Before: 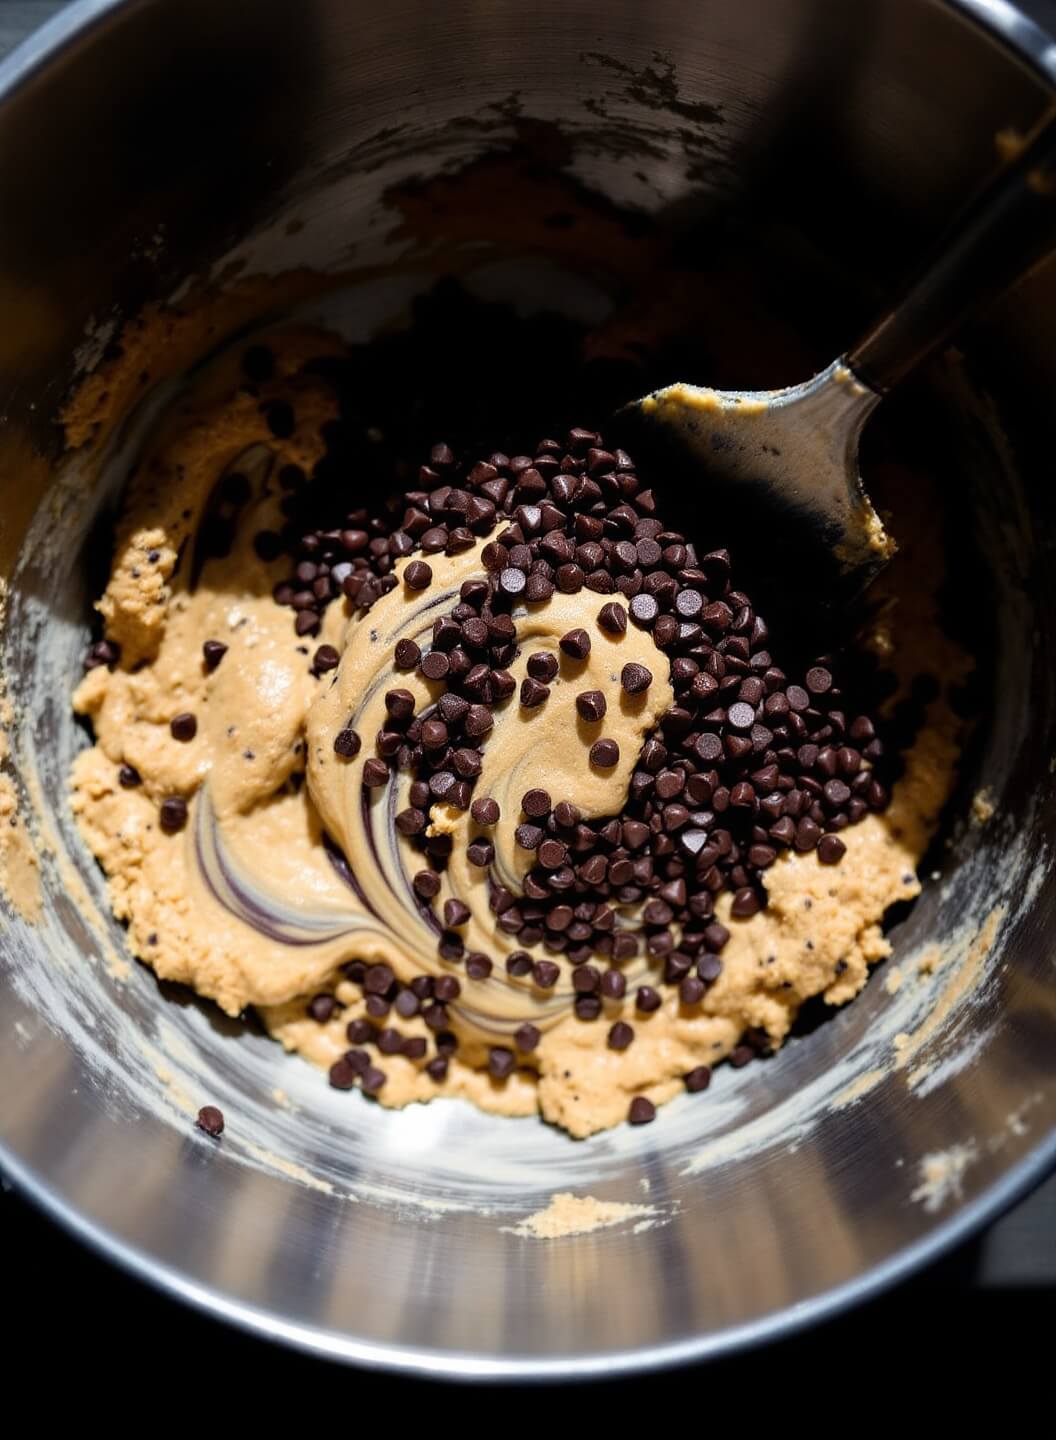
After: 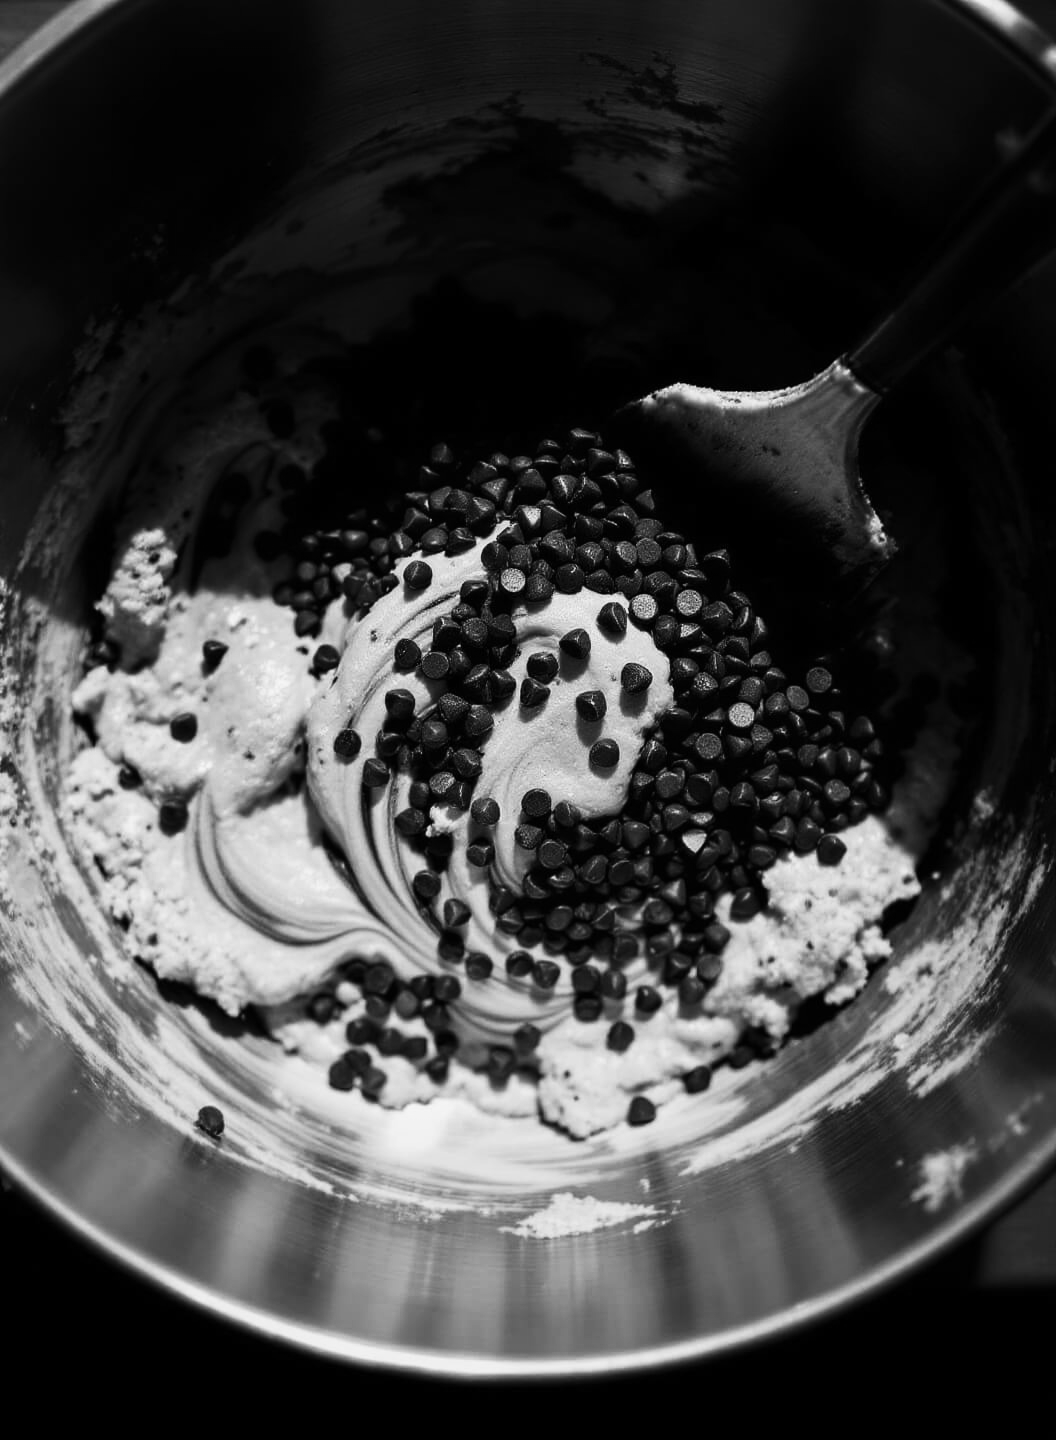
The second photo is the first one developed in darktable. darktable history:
monochrome: a 30.25, b 92.03
tone curve: curves: ch0 [(0, 0) (0.003, 0.004) (0.011, 0.009) (0.025, 0.017) (0.044, 0.029) (0.069, 0.04) (0.1, 0.051) (0.136, 0.07) (0.177, 0.095) (0.224, 0.131) (0.277, 0.179) (0.335, 0.237) (0.399, 0.302) (0.468, 0.386) (0.543, 0.471) (0.623, 0.576) (0.709, 0.699) (0.801, 0.817) (0.898, 0.917) (1, 1)], preserve colors none
